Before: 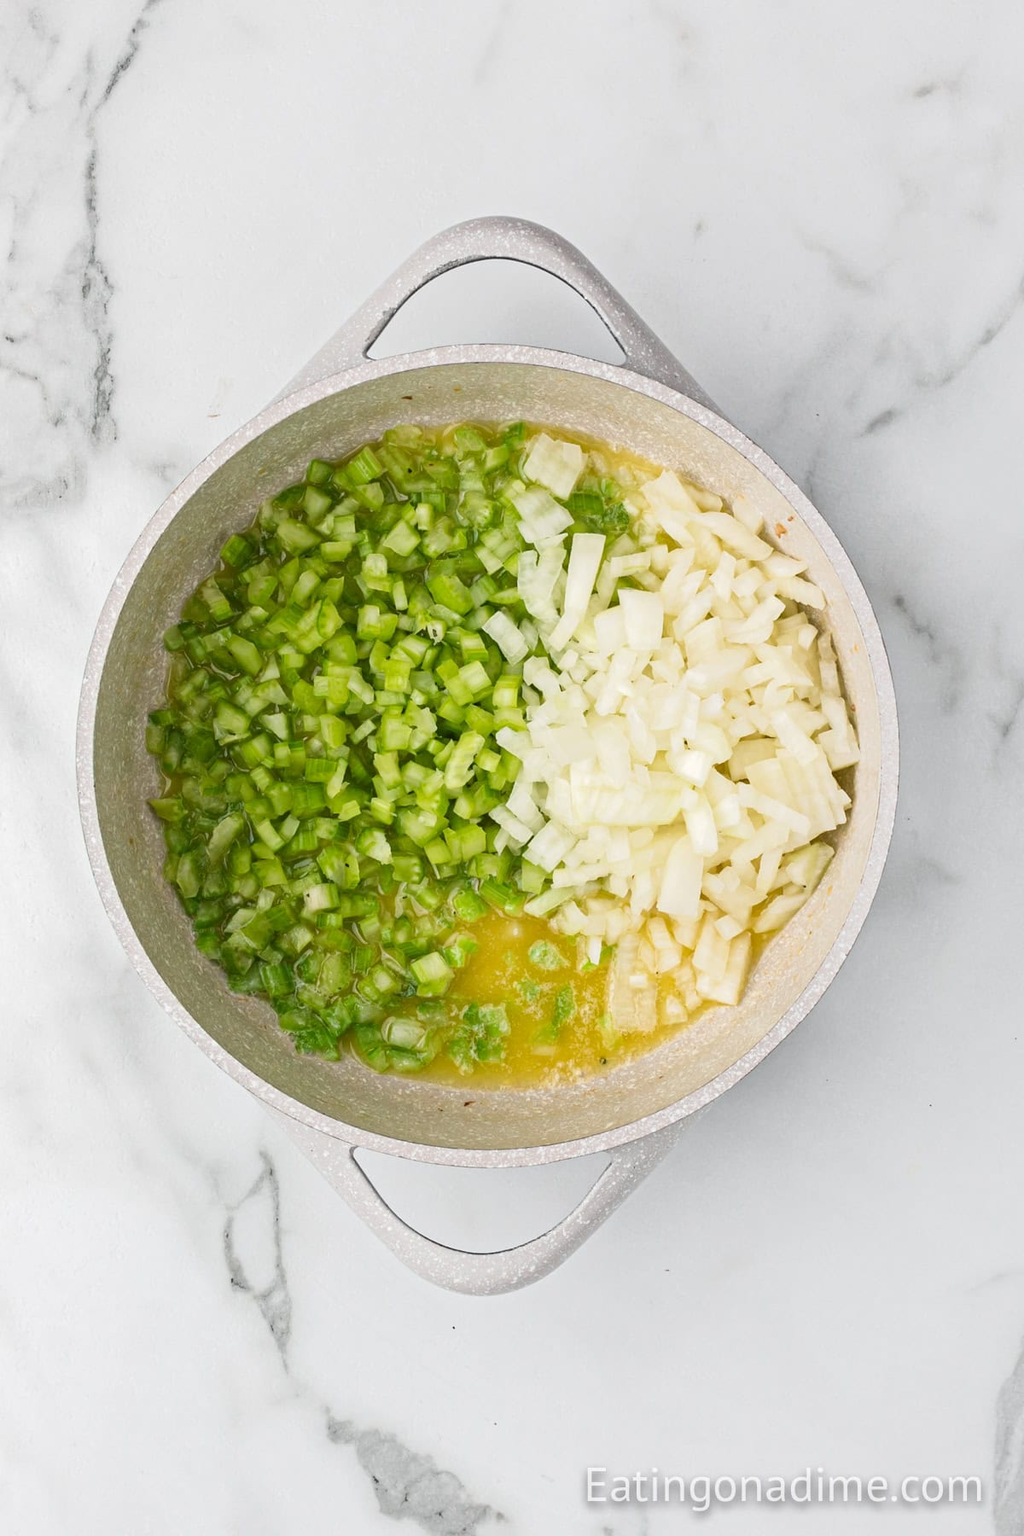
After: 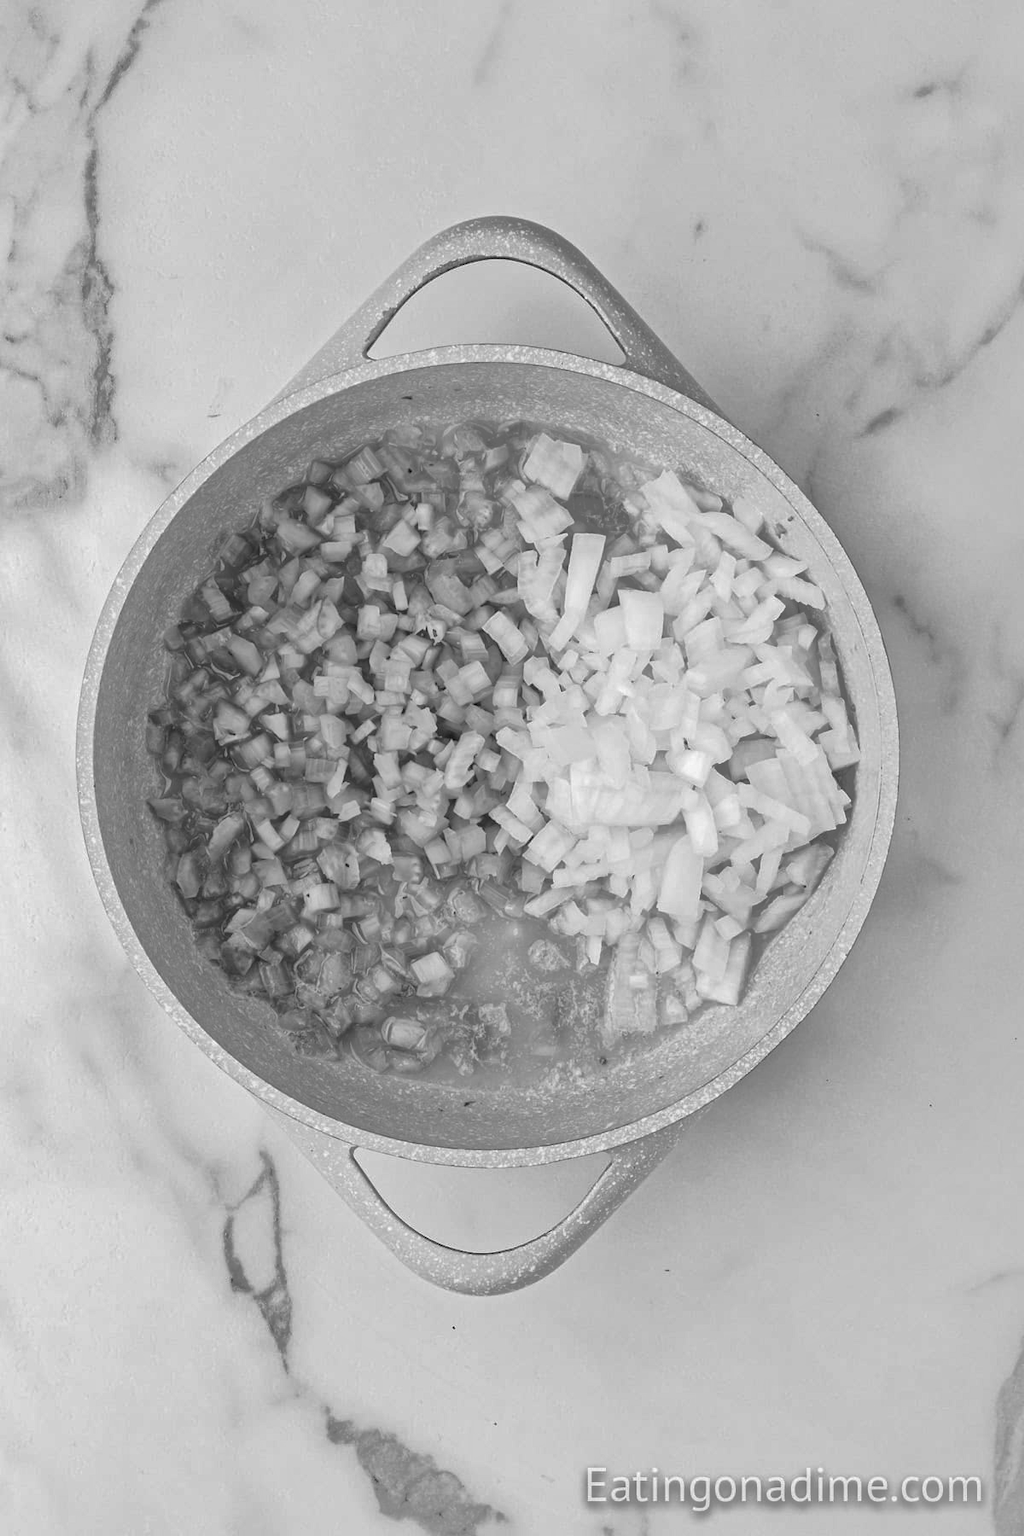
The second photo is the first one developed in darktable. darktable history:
shadows and highlights: shadows 40, highlights -60
monochrome: on, module defaults
